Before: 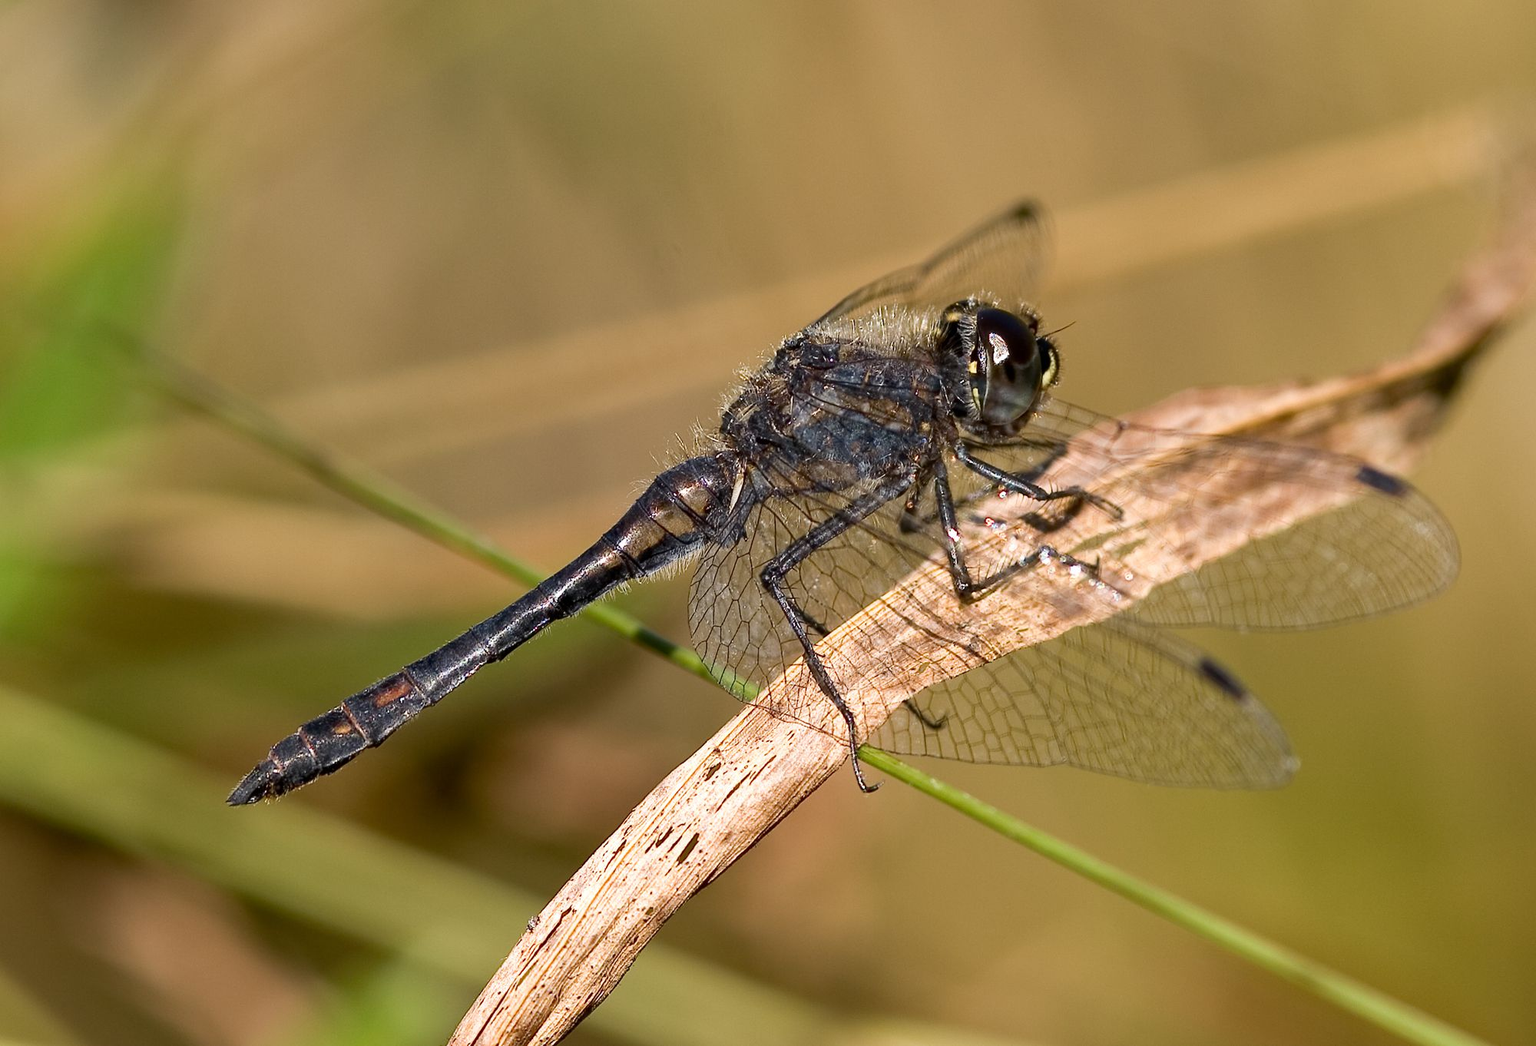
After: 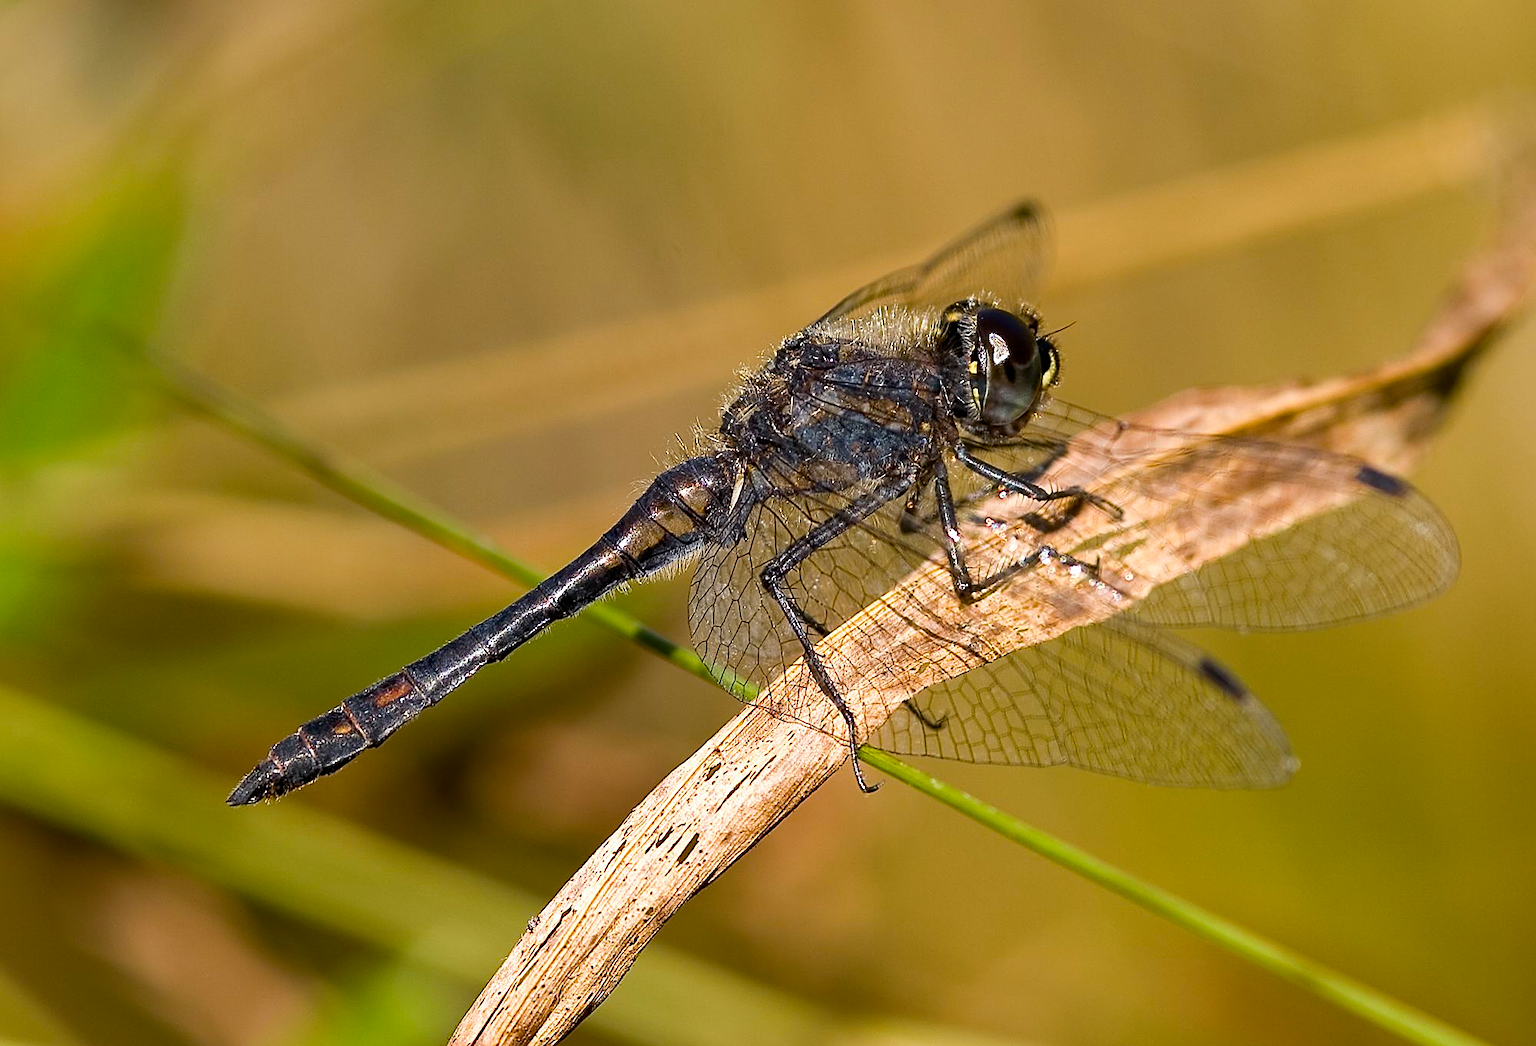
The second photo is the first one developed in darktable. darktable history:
sharpen: on, module defaults
color balance rgb: perceptual saturation grading › global saturation 20%, global vibrance 20%
contrast brightness saturation: contrast 0.05
